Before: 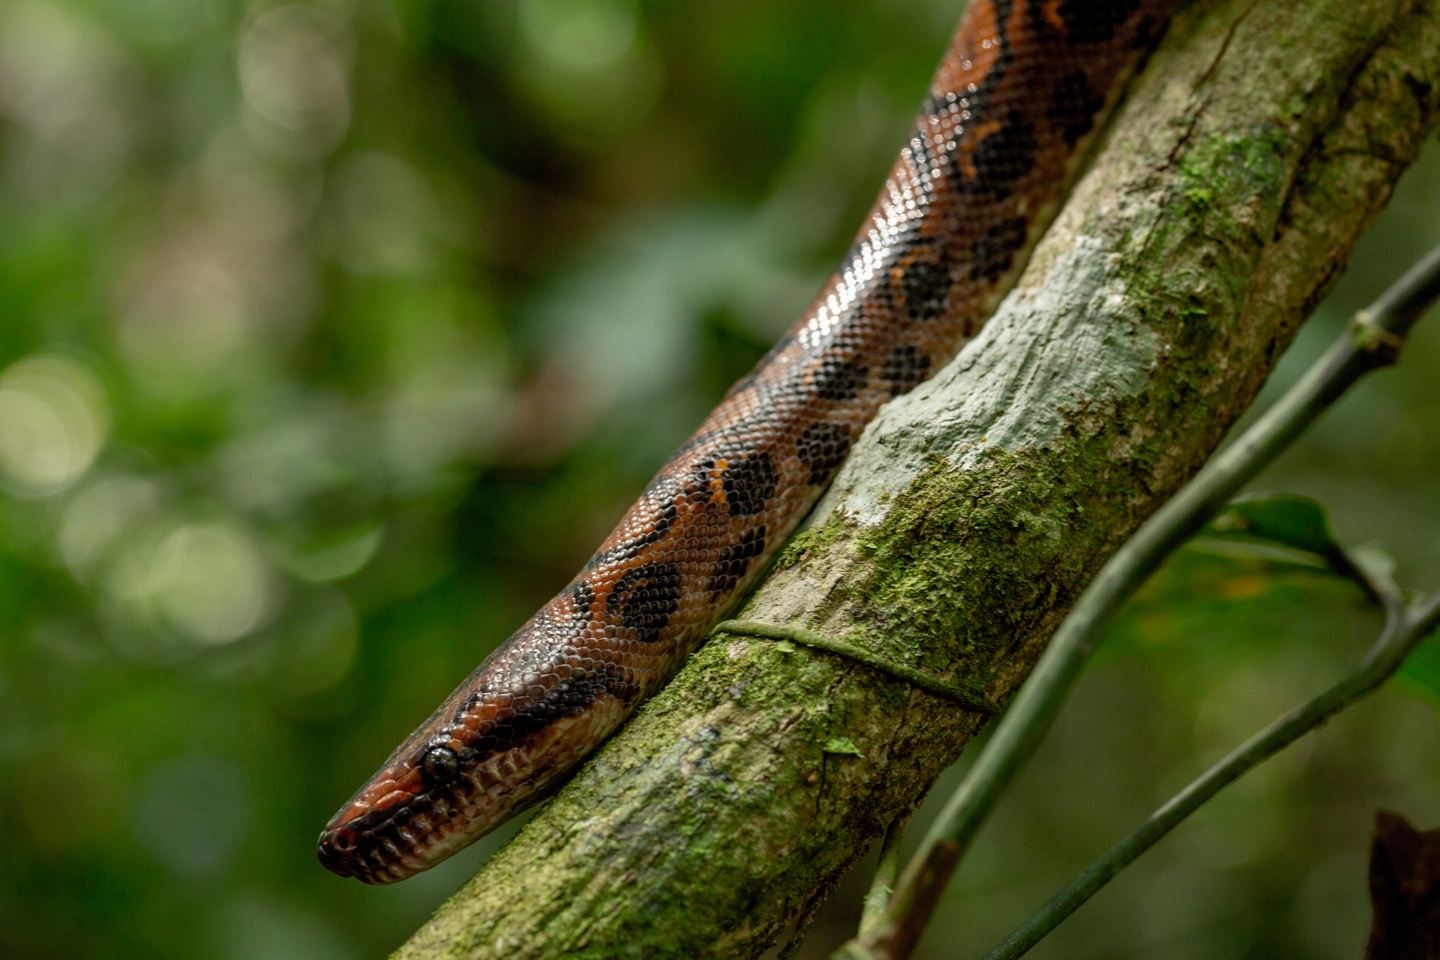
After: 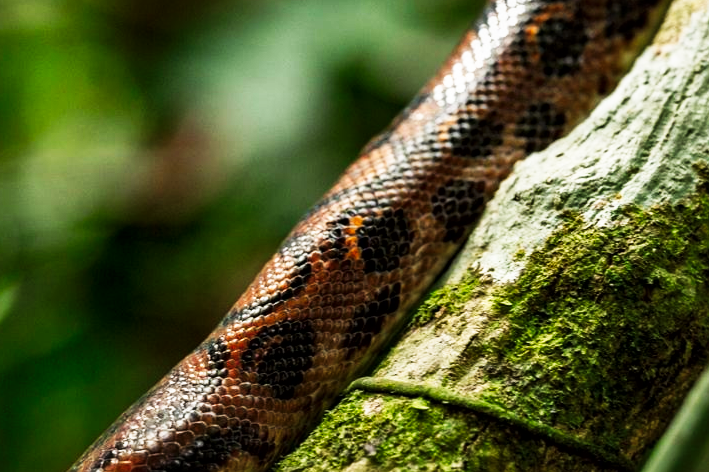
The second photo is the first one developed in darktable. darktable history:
tone curve: curves: ch0 [(0, 0) (0.187, 0.12) (0.384, 0.363) (0.577, 0.681) (0.735, 0.881) (0.864, 0.959) (1, 0.987)]; ch1 [(0, 0) (0.402, 0.36) (0.476, 0.466) (0.501, 0.501) (0.518, 0.514) (0.564, 0.614) (0.614, 0.664) (0.741, 0.829) (1, 1)]; ch2 [(0, 0) (0.429, 0.387) (0.483, 0.481) (0.503, 0.501) (0.522, 0.533) (0.564, 0.605) (0.615, 0.697) (0.702, 0.774) (1, 0.895)], preserve colors none
local contrast: mode bilateral grid, contrast 19, coarseness 50, detail 128%, midtone range 0.2
crop: left 25.384%, top 25.392%, right 25.357%, bottom 25.34%
